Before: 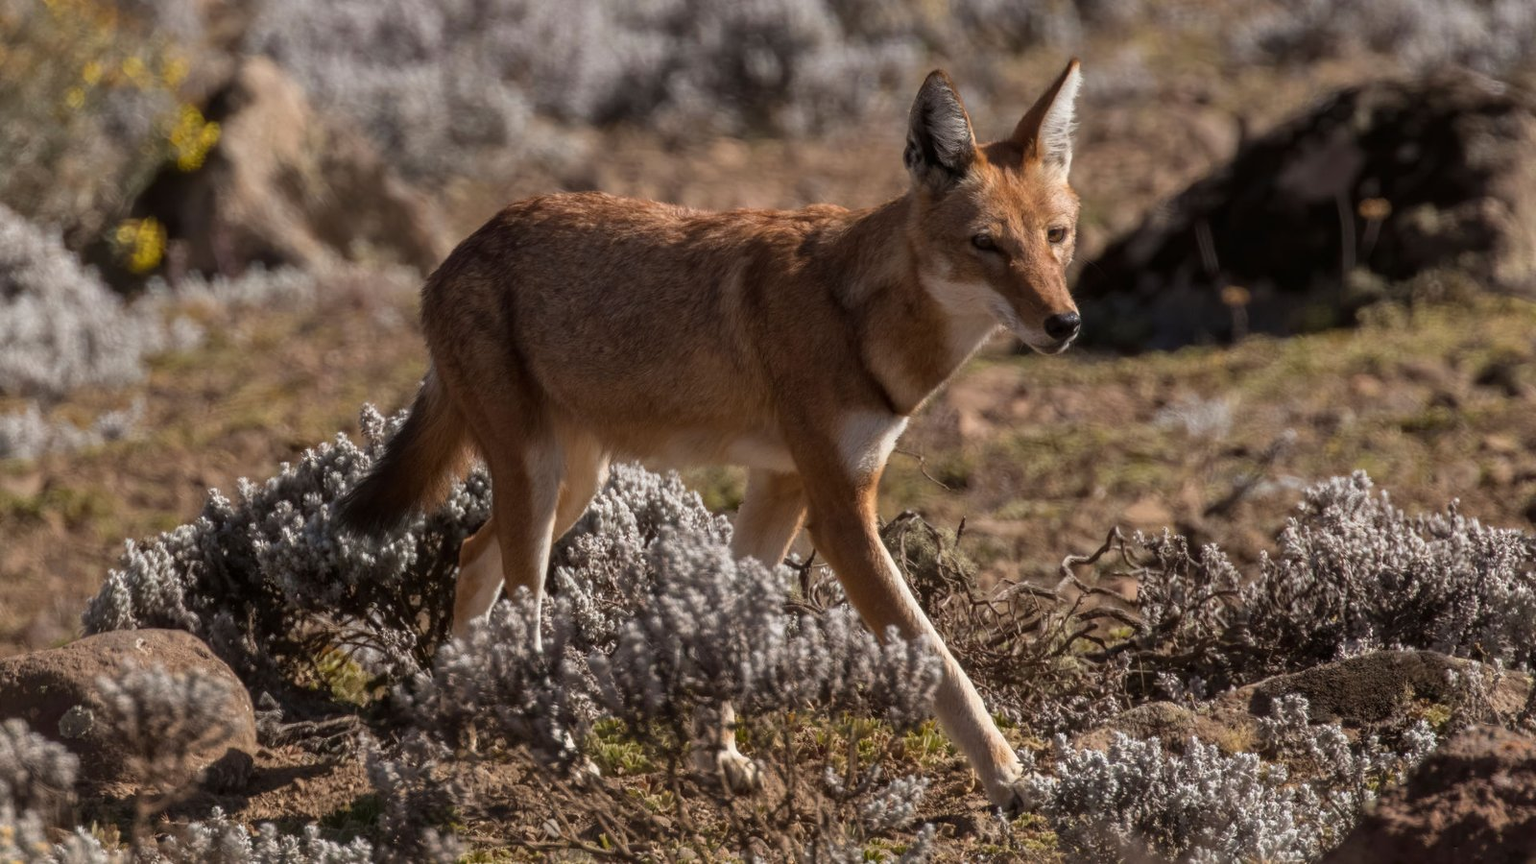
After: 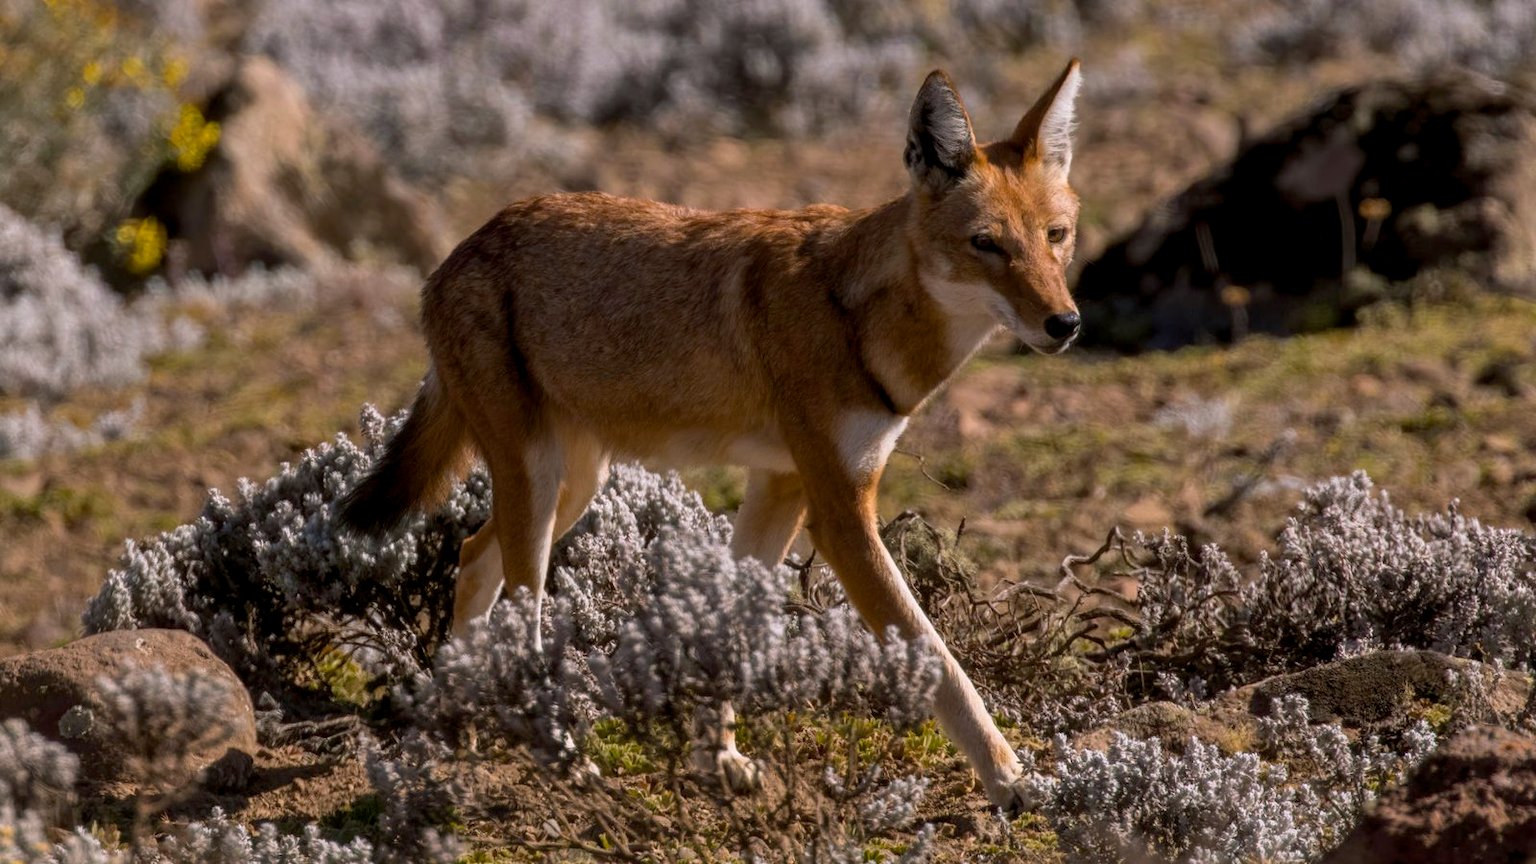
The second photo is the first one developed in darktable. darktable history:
color balance rgb: shadows lift › chroma 2%, shadows lift › hue 217.2°, power › chroma 0.25%, power › hue 60°, highlights gain › chroma 1.5%, highlights gain › hue 309.6°, global offset › luminance -0.5%, perceptual saturation grading › global saturation 15%, global vibrance 20%
exposure: compensate highlight preservation false
white balance: red 0.982, blue 1.018
